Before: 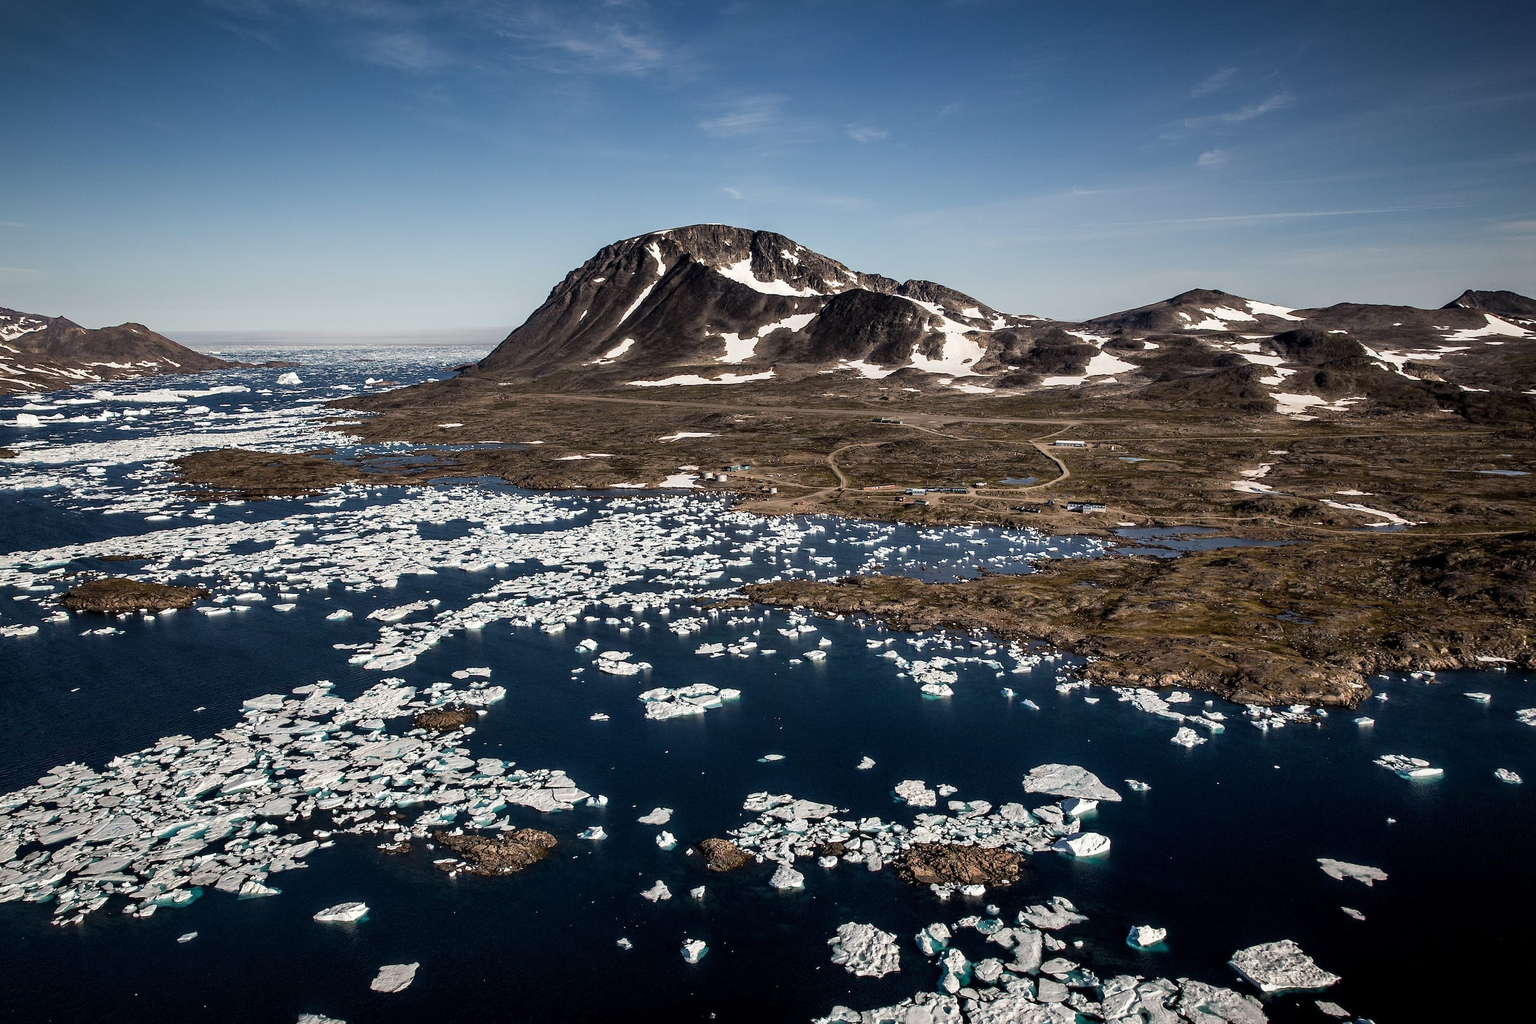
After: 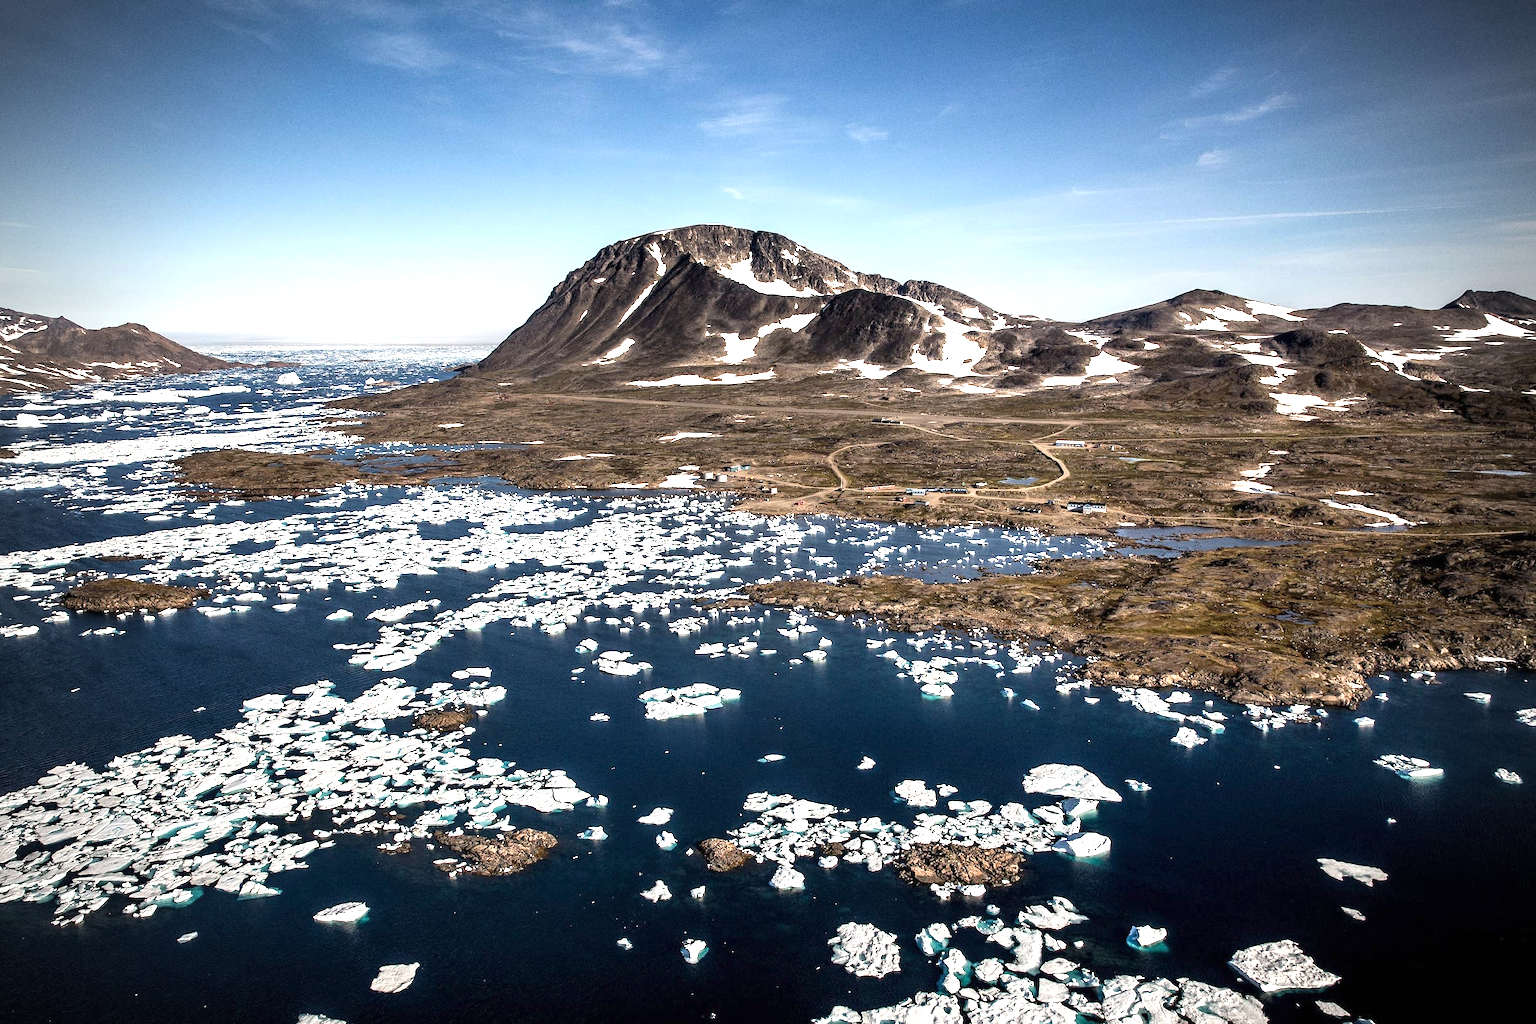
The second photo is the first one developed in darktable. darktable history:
exposure: black level correction 0, exposure 1.1 EV, compensate highlight preservation false
grain: coarseness 0.09 ISO
vignetting: on, module defaults
